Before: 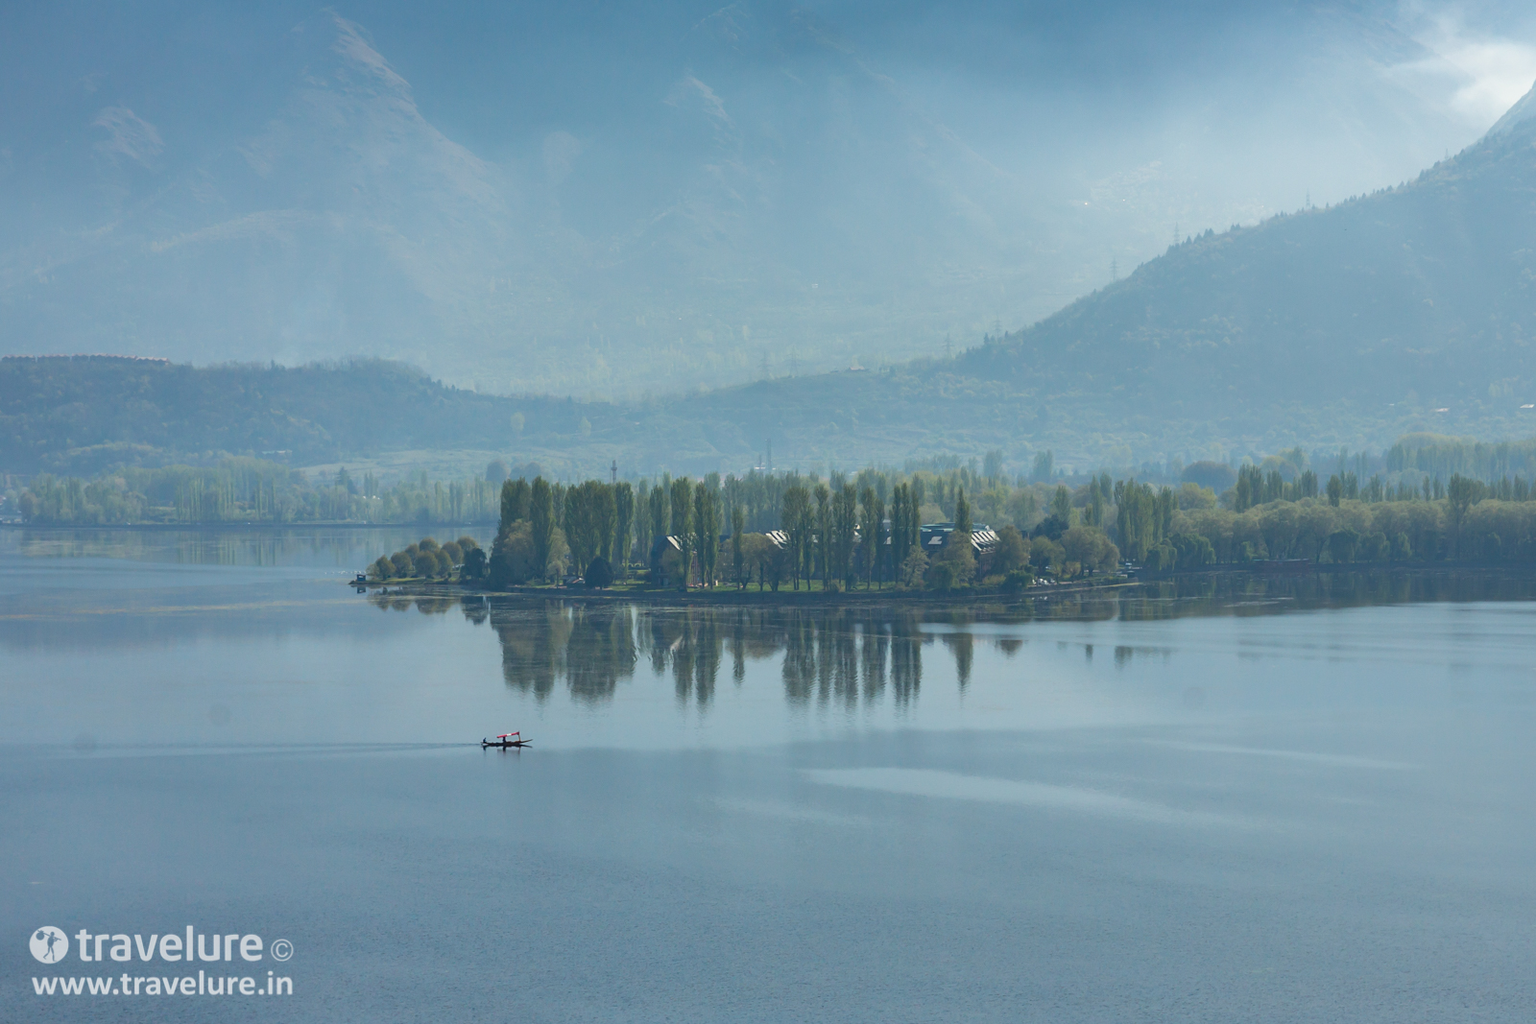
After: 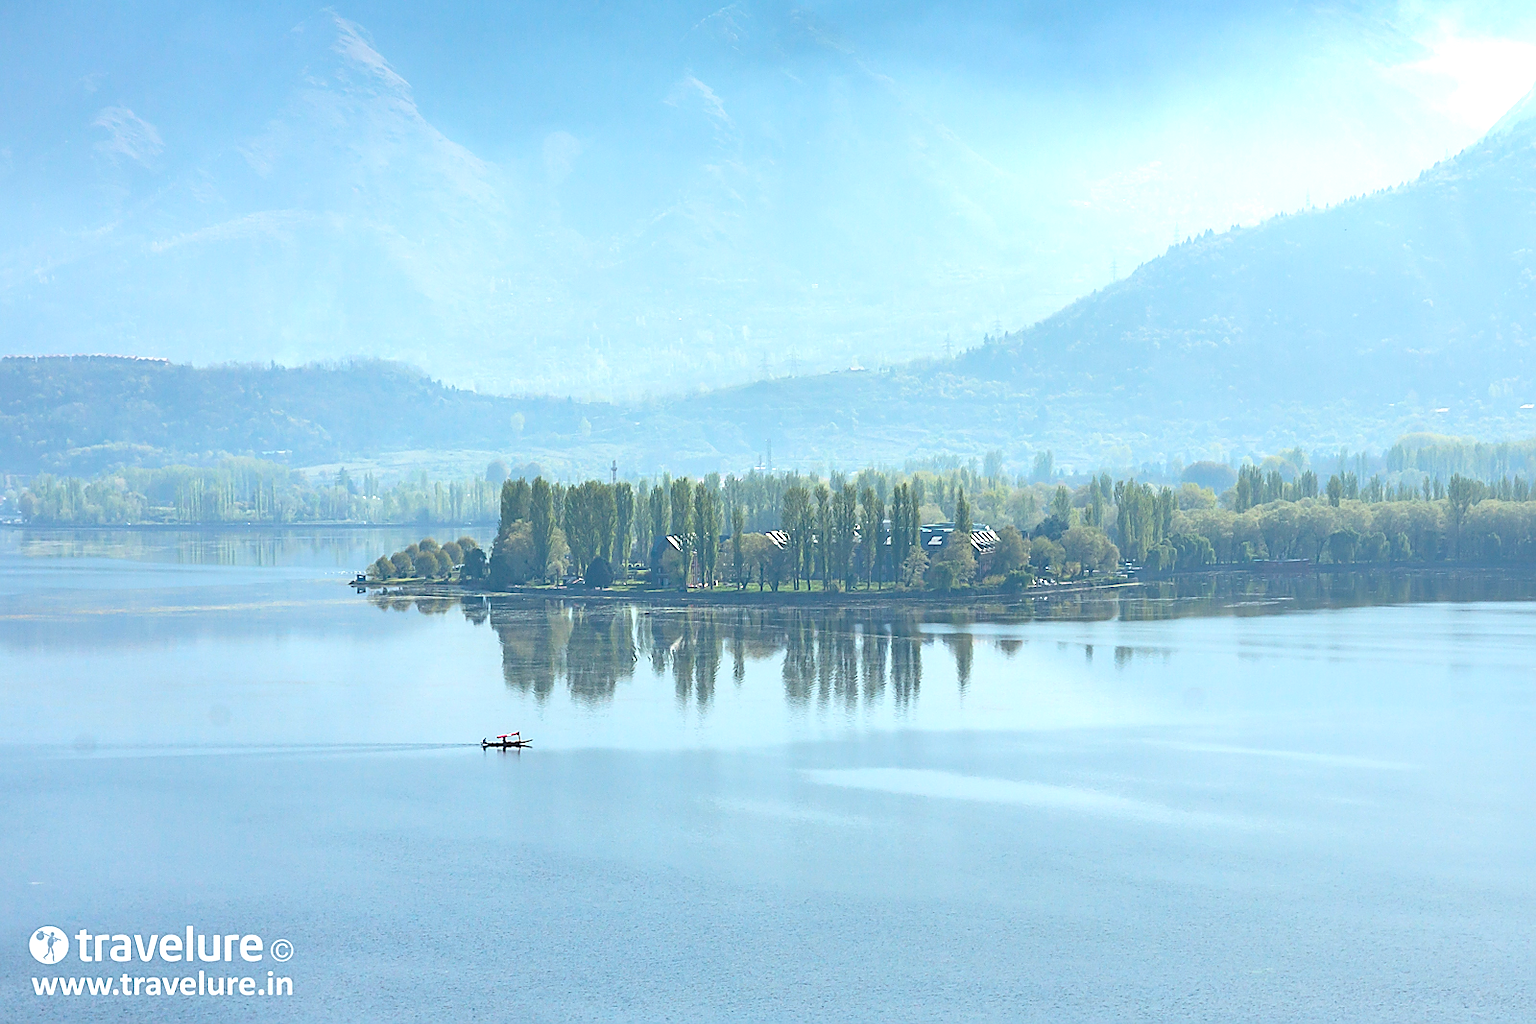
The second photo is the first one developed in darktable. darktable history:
sharpen: radius 1.391, amount 1.238, threshold 0.741
contrast brightness saturation: contrast 0.101, brightness 0.038, saturation 0.089
exposure: exposure 1 EV, compensate highlight preservation false
